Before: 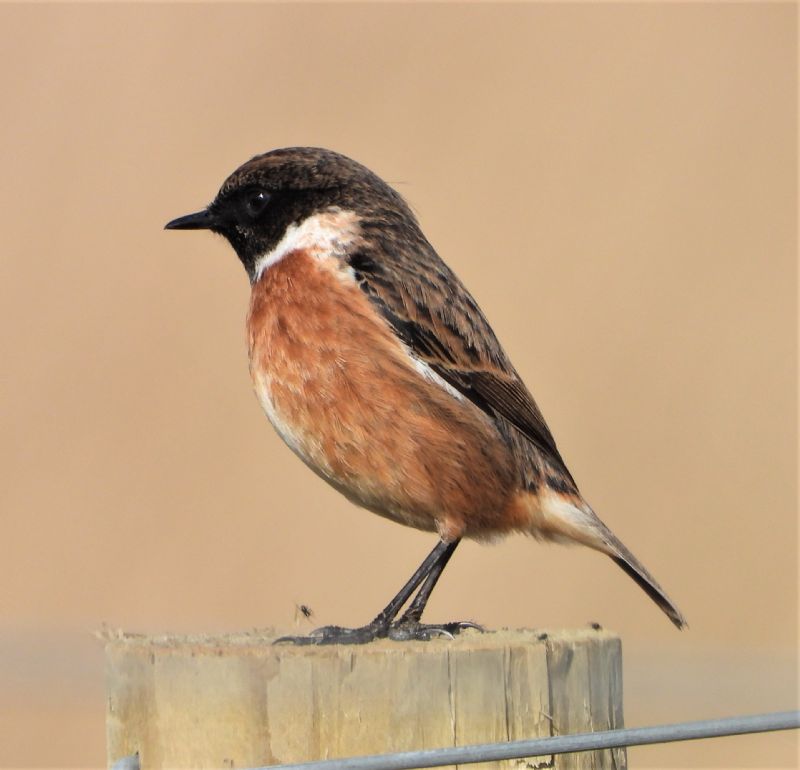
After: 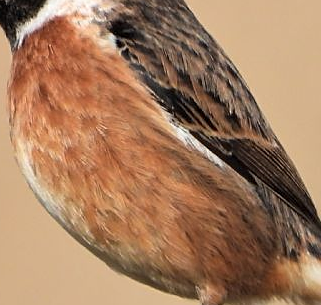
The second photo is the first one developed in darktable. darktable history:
crop: left 29.921%, top 30.368%, right 29.918%, bottom 30.012%
sharpen: on, module defaults
